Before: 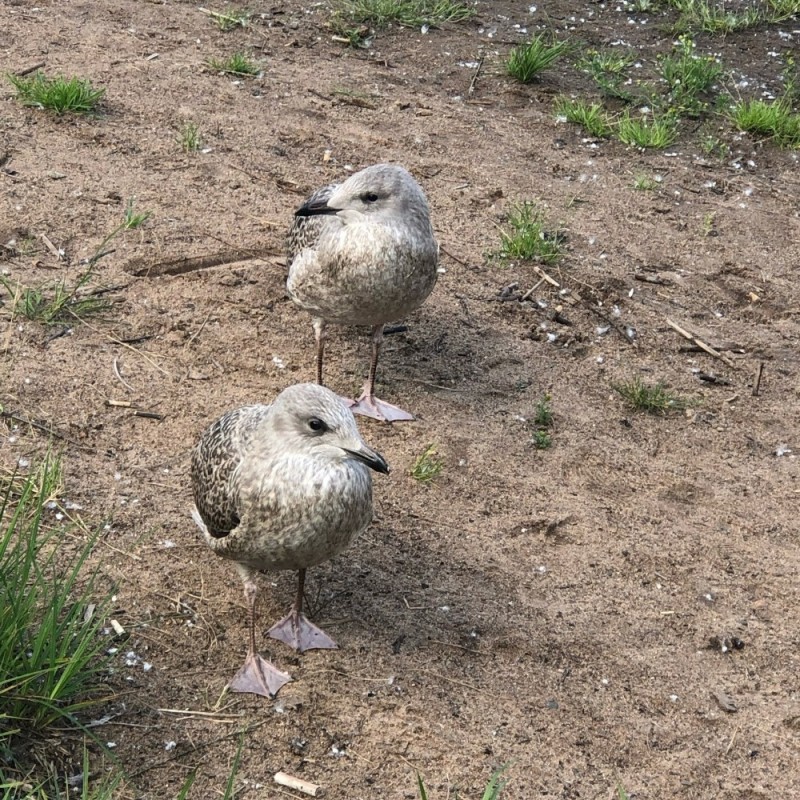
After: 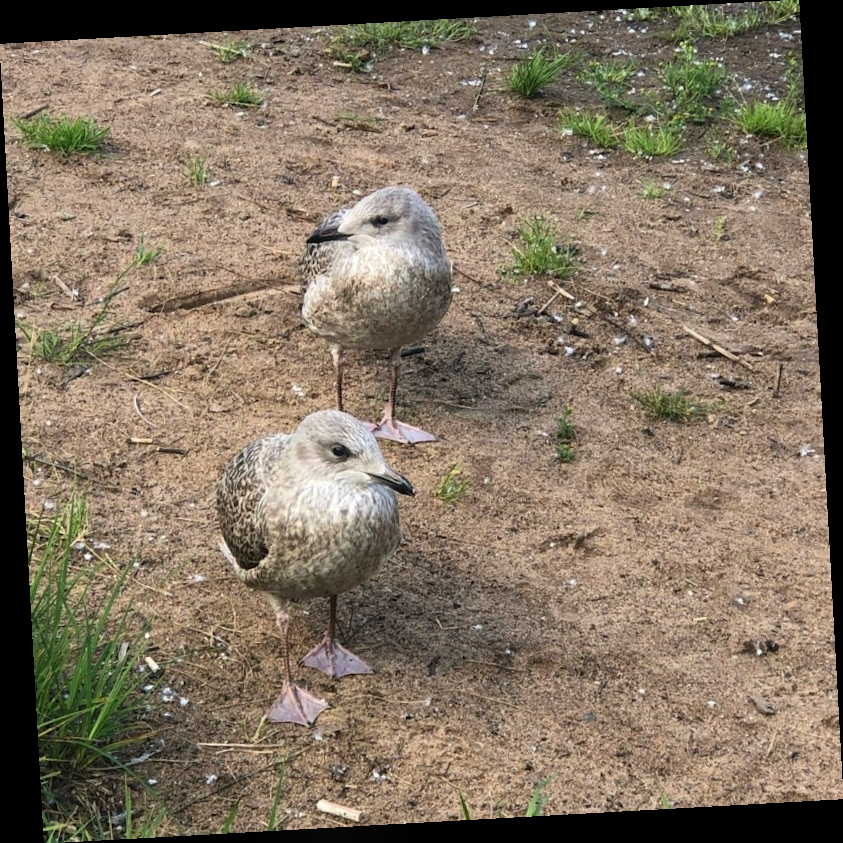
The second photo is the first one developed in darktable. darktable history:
rotate and perspective: rotation -3.18°, automatic cropping off
bloom: size 9%, threshold 100%, strength 7%
velvia: on, module defaults
